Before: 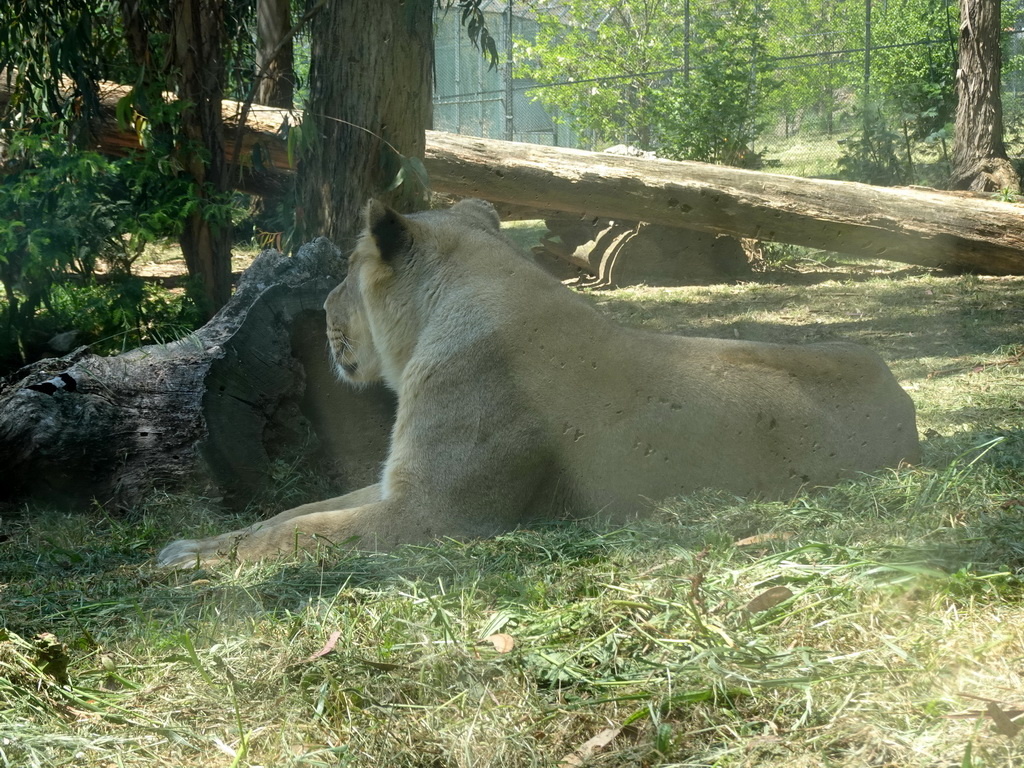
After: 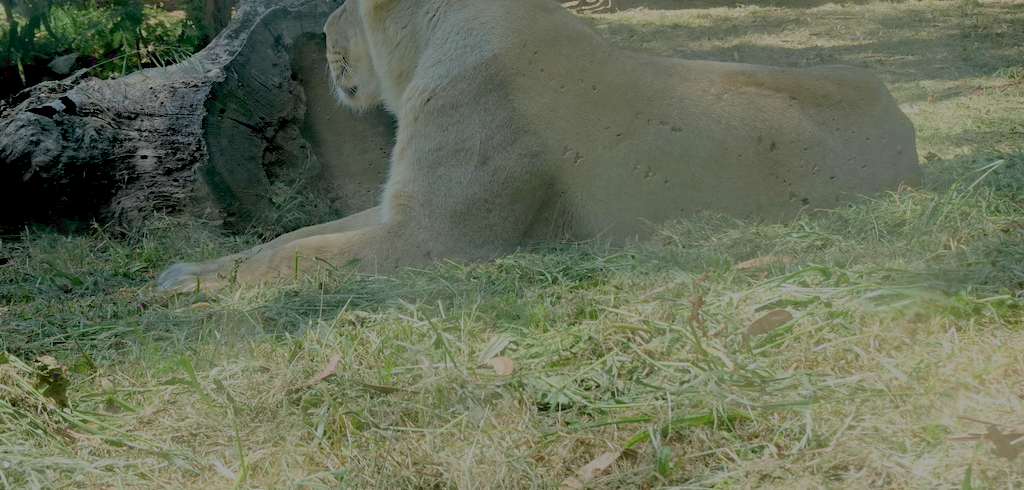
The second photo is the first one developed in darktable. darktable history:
exposure: black level correction 0.005, exposure 0.002 EV, compensate highlight preservation false
crop and rotate: top 36.15%
filmic rgb: black relative exposure -13.9 EV, white relative exposure 7.98 EV, hardness 3.75, latitude 49.8%, contrast 0.506
haze removal: strength 0.297, distance 0.245, compatibility mode true, adaptive false
